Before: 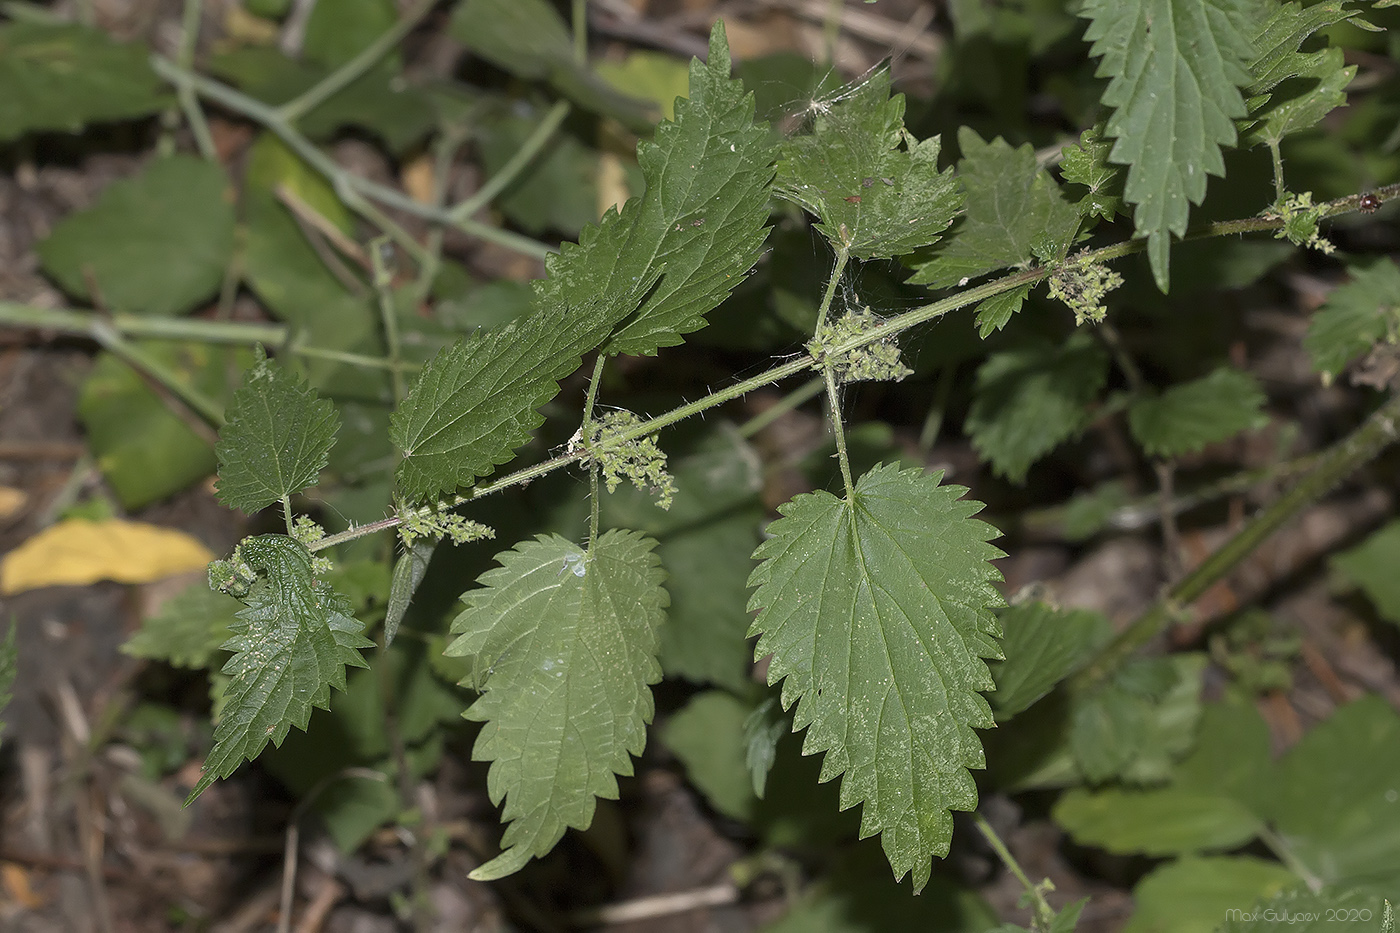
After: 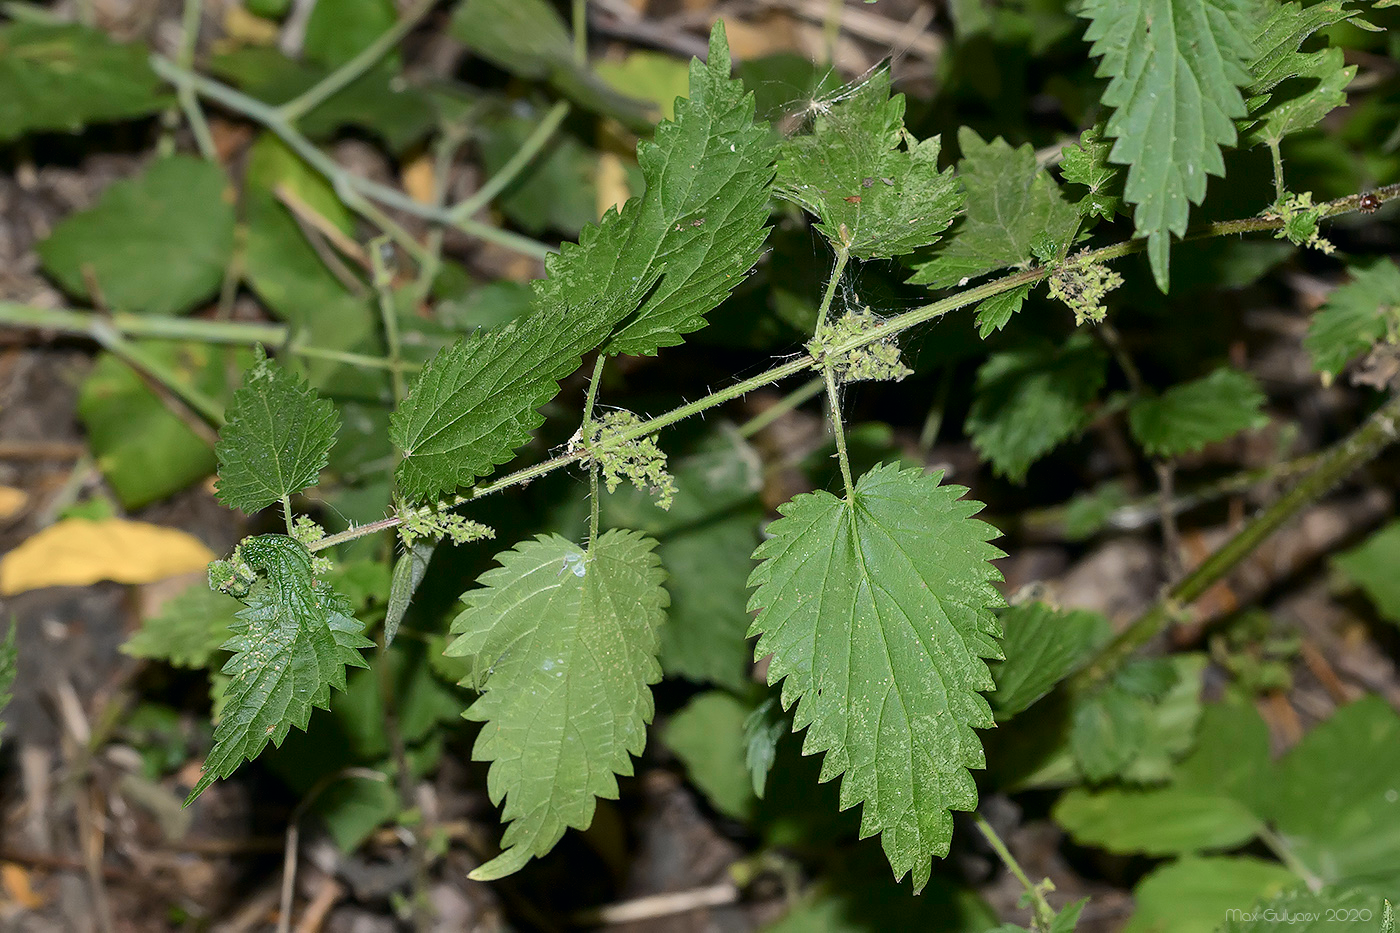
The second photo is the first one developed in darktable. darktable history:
tone curve: curves: ch0 [(0, 0) (0.035, 0.017) (0.131, 0.108) (0.279, 0.279) (0.476, 0.554) (0.617, 0.693) (0.704, 0.77) (0.801, 0.854) (0.895, 0.927) (1, 0.976)]; ch1 [(0, 0) (0.318, 0.278) (0.444, 0.427) (0.493, 0.488) (0.508, 0.502) (0.534, 0.526) (0.562, 0.555) (0.645, 0.648) (0.746, 0.764) (1, 1)]; ch2 [(0, 0) (0.316, 0.292) (0.381, 0.37) (0.423, 0.448) (0.476, 0.482) (0.502, 0.495) (0.522, 0.518) (0.533, 0.532) (0.593, 0.622) (0.634, 0.663) (0.7, 0.7) (0.861, 0.808) (1, 0.951)], color space Lab, independent channels, preserve colors none
